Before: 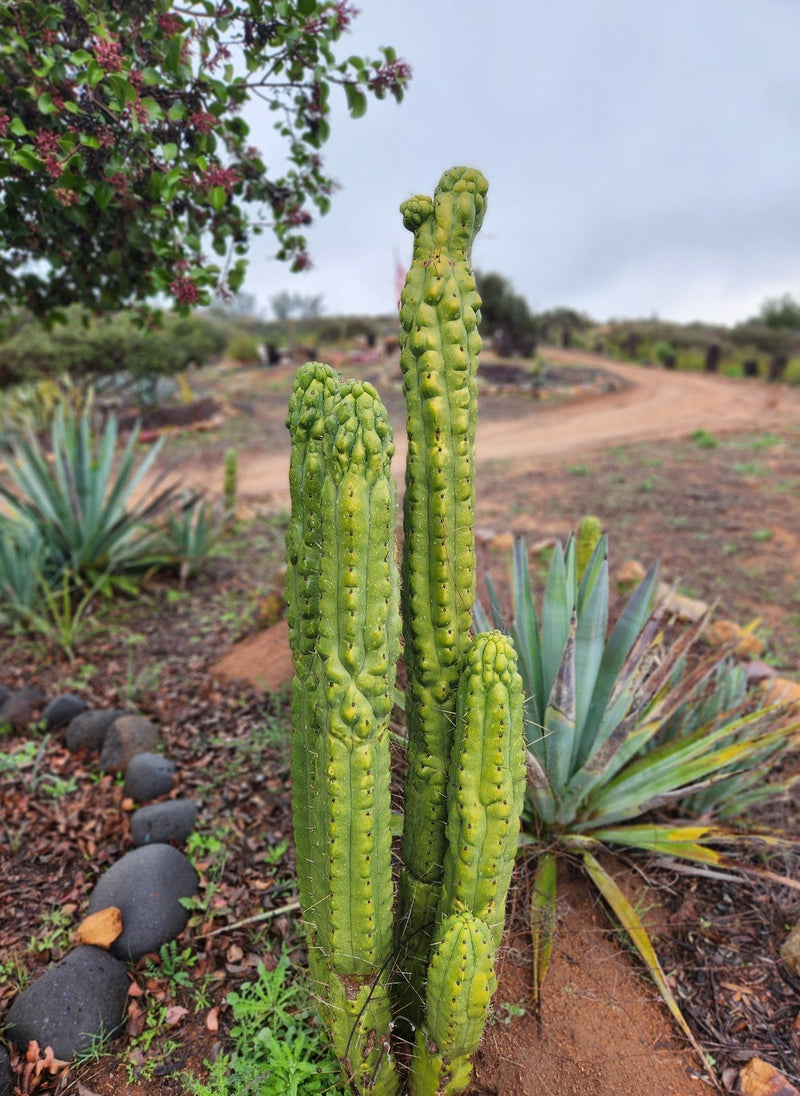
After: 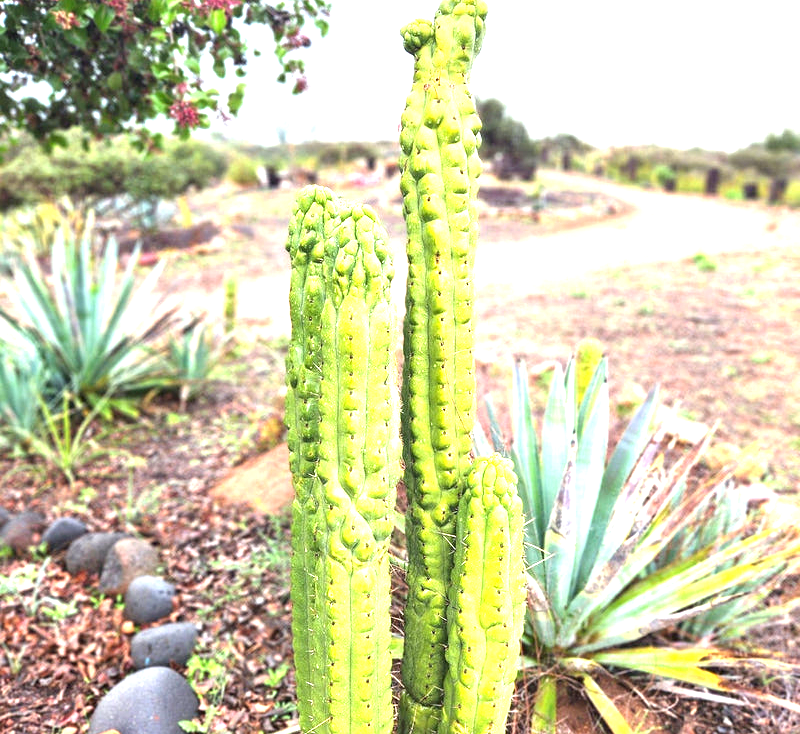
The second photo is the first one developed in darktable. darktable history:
crop: top 16.228%, bottom 16.73%
contrast equalizer: octaves 7, y [[0.6 ×6], [0.55 ×6], [0 ×6], [0 ×6], [0 ×6]], mix 0.142
exposure: exposure 2.014 EV, compensate exposure bias true, compensate highlight preservation false
